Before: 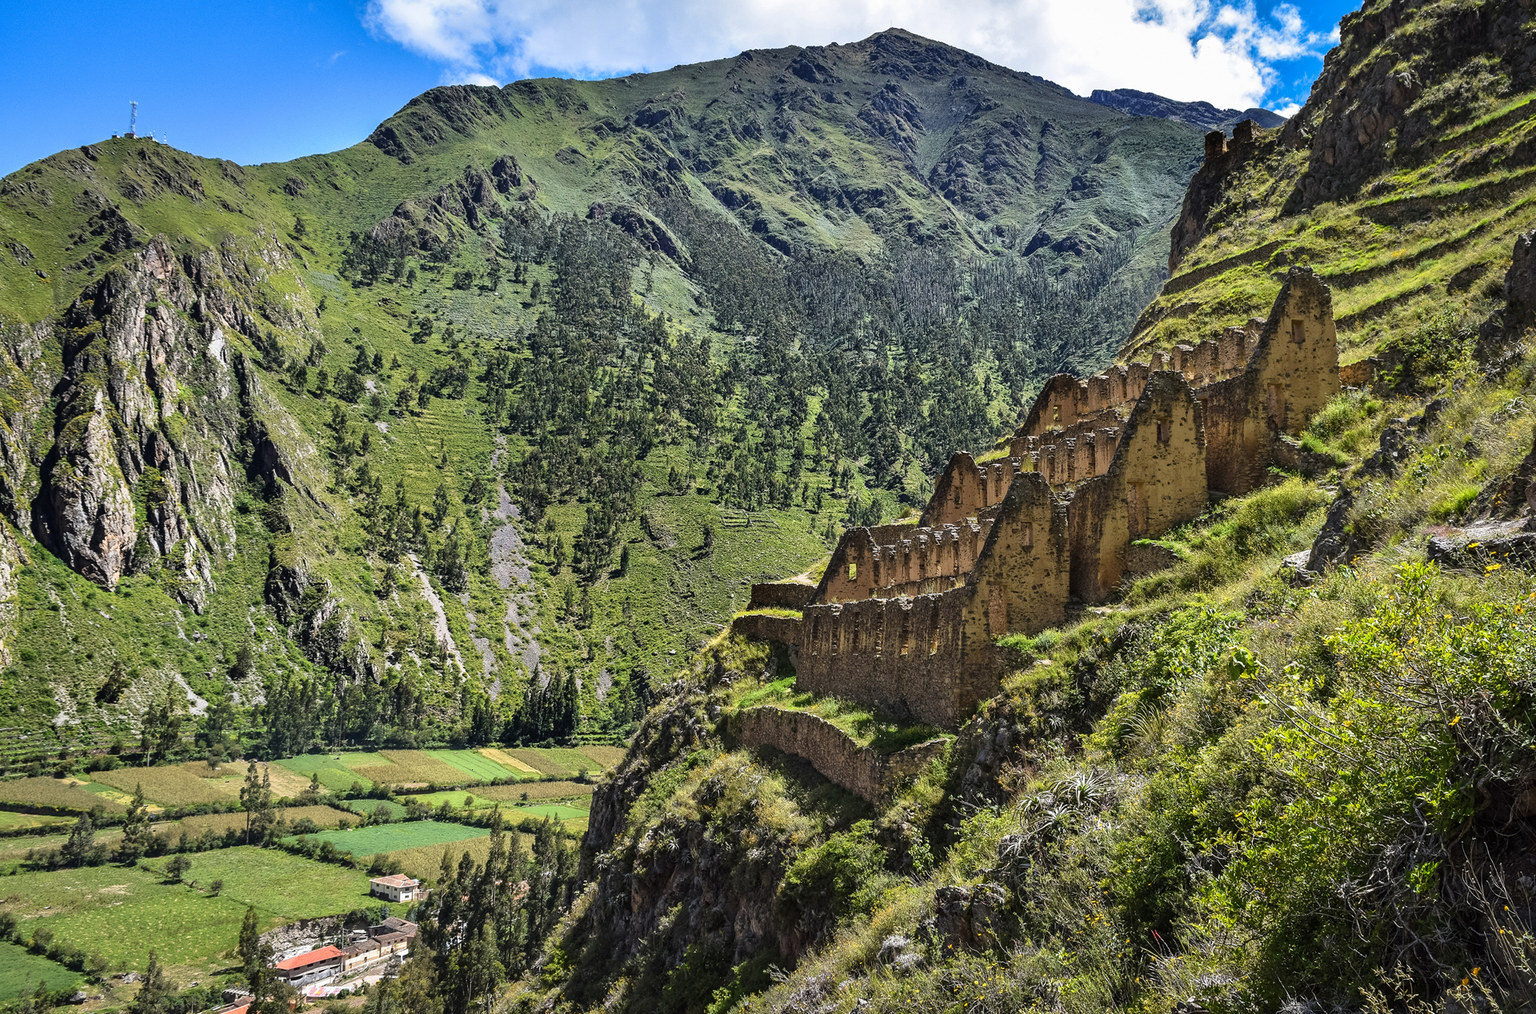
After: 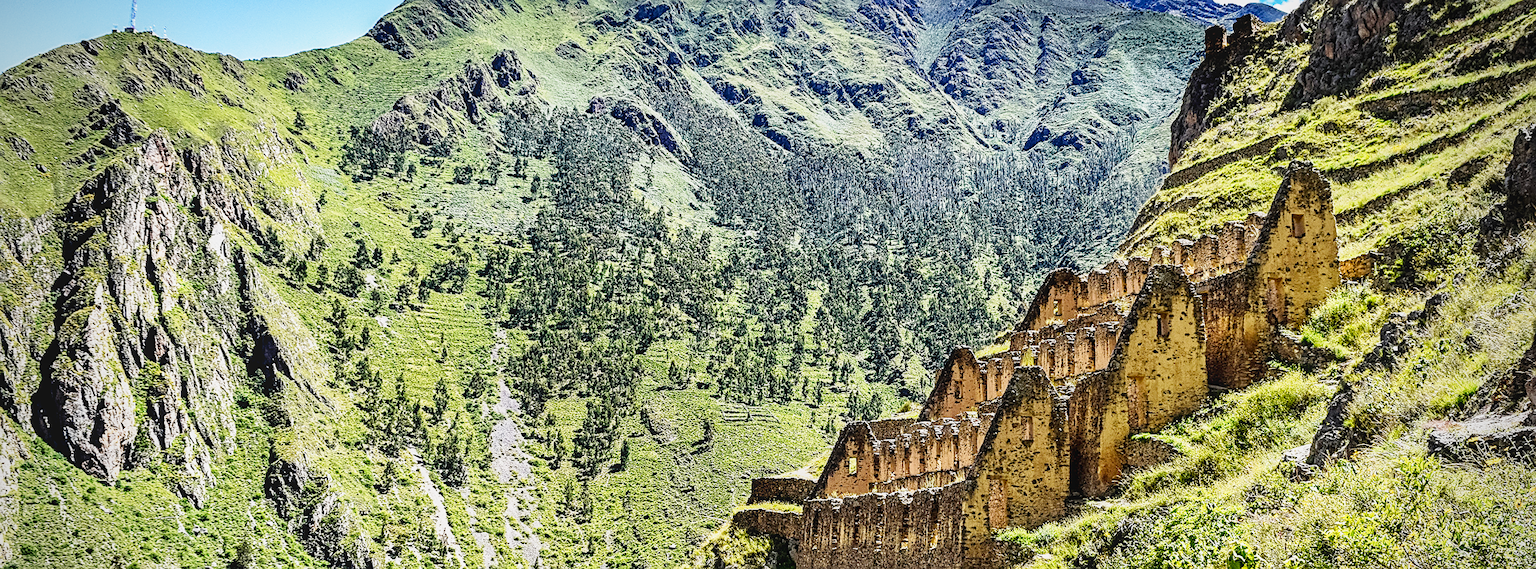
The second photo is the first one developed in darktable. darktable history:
crop and rotate: top 10.447%, bottom 33.349%
exposure: black level correction 0.009, exposure 0.109 EV, compensate highlight preservation false
tone equalizer: -8 EV -0.001 EV, -7 EV 0.003 EV, -6 EV -0.022 EV, -5 EV 0.013 EV, -4 EV -0.021 EV, -3 EV 0.004 EV, -2 EV -0.086 EV, -1 EV -0.298 EV, +0 EV -0.562 EV, edges refinement/feathering 500, mask exposure compensation -1.57 EV, preserve details guided filter
local contrast: detail 109%
shadows and highlights: radius 125.34, shadows 30.55, highlights -30.61, low approximation 0.01, soften with gaussian
base curve: curves: ch0 [(0, 0) (0.018, 0.026) (0.143, 0.37) (0.33, 0.731) (0.458, 0.853) (0.735, 0.965) (0.905, 0.986) (1, 1)], preserve colors none
vignetting: on, module defaults
sharpen: on, module defaults
